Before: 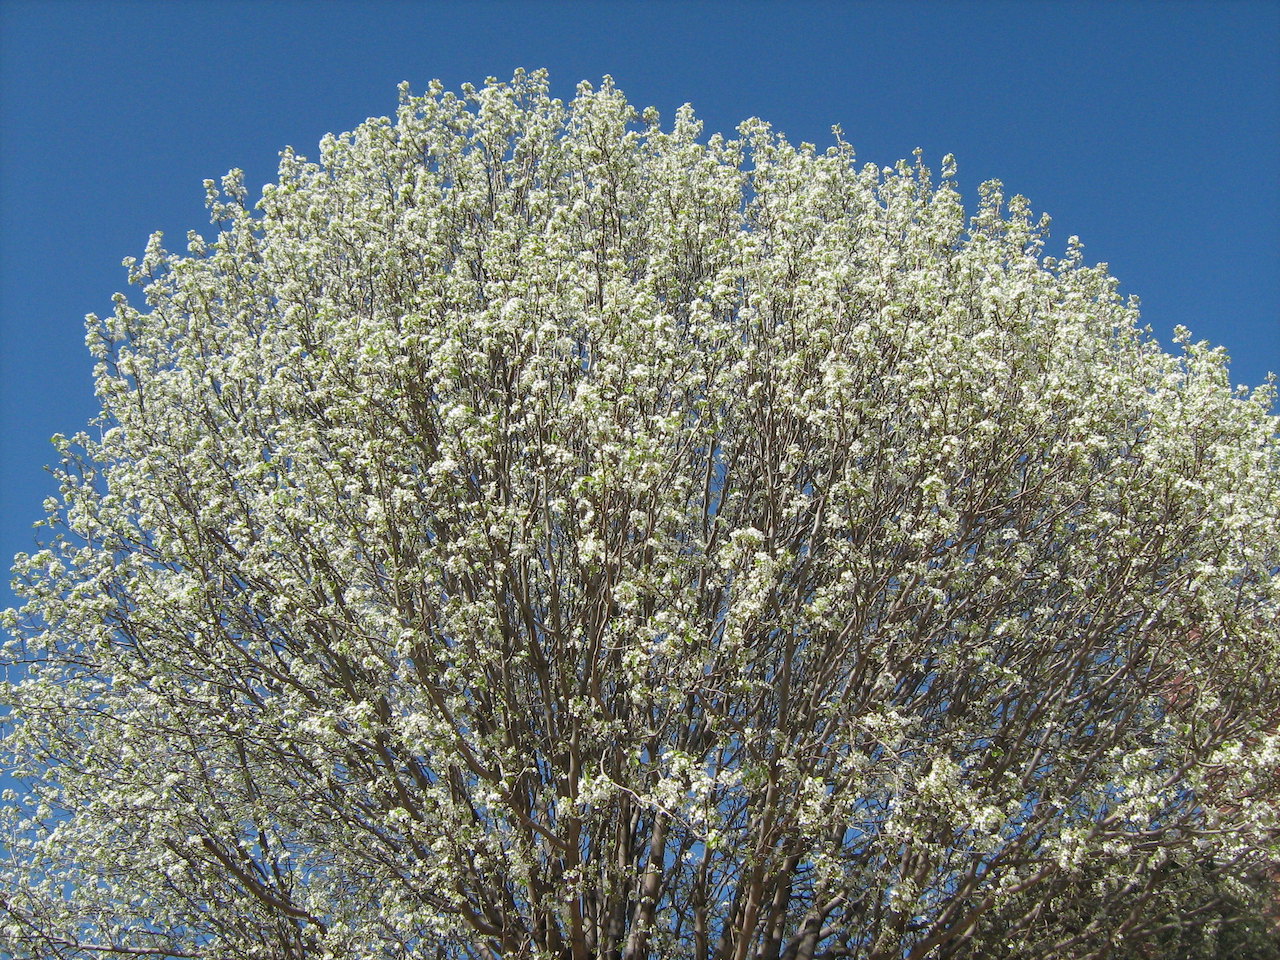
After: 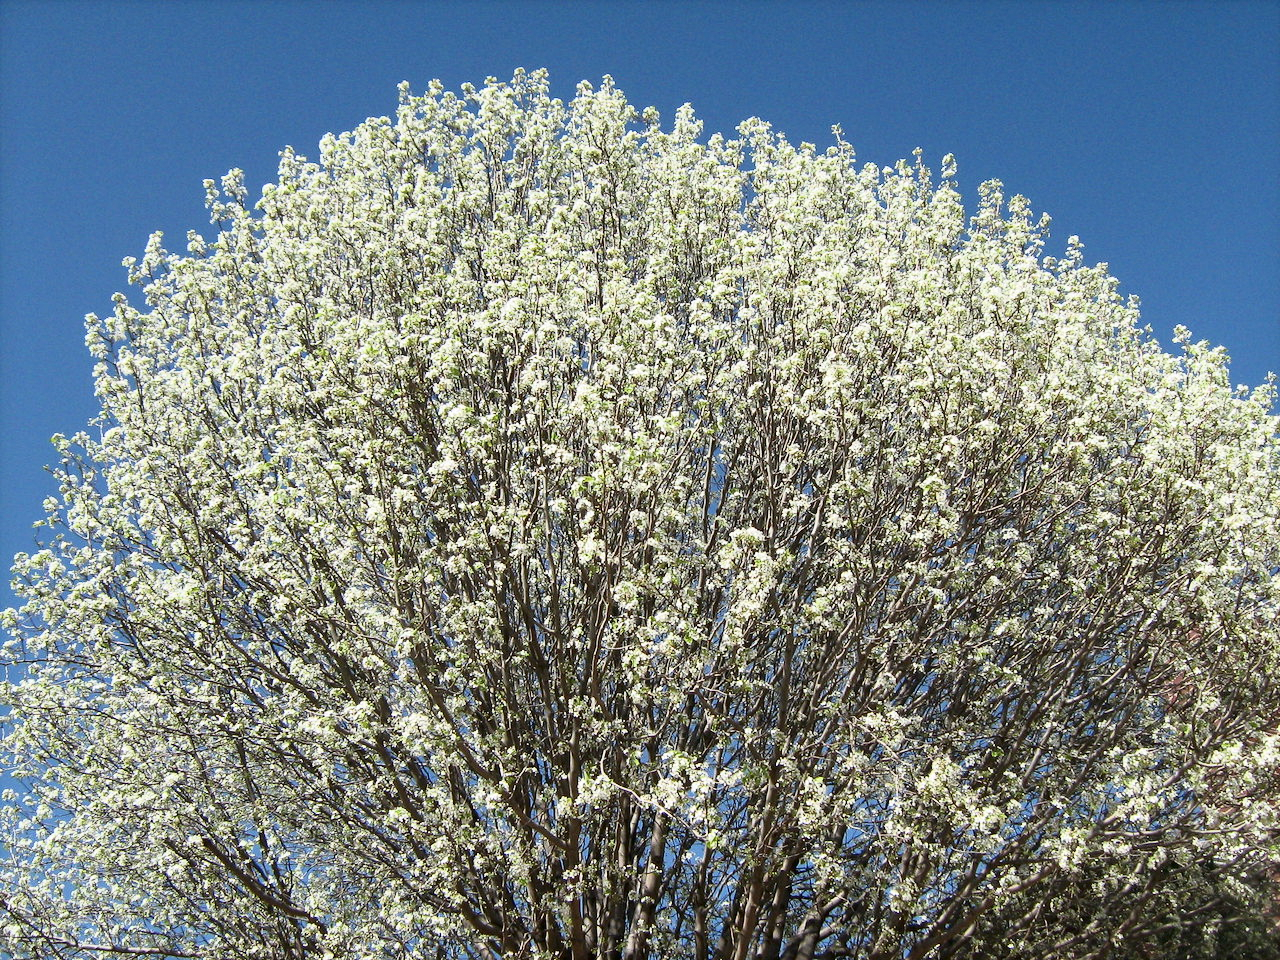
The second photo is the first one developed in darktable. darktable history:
tone curve: curves: ch0 [(0.016, 0.011) (0.084, 0.026) (0.469, 0.508) (0.721, 0.862) (1, 1)], color space Lab, independent channels, preserve colors none
